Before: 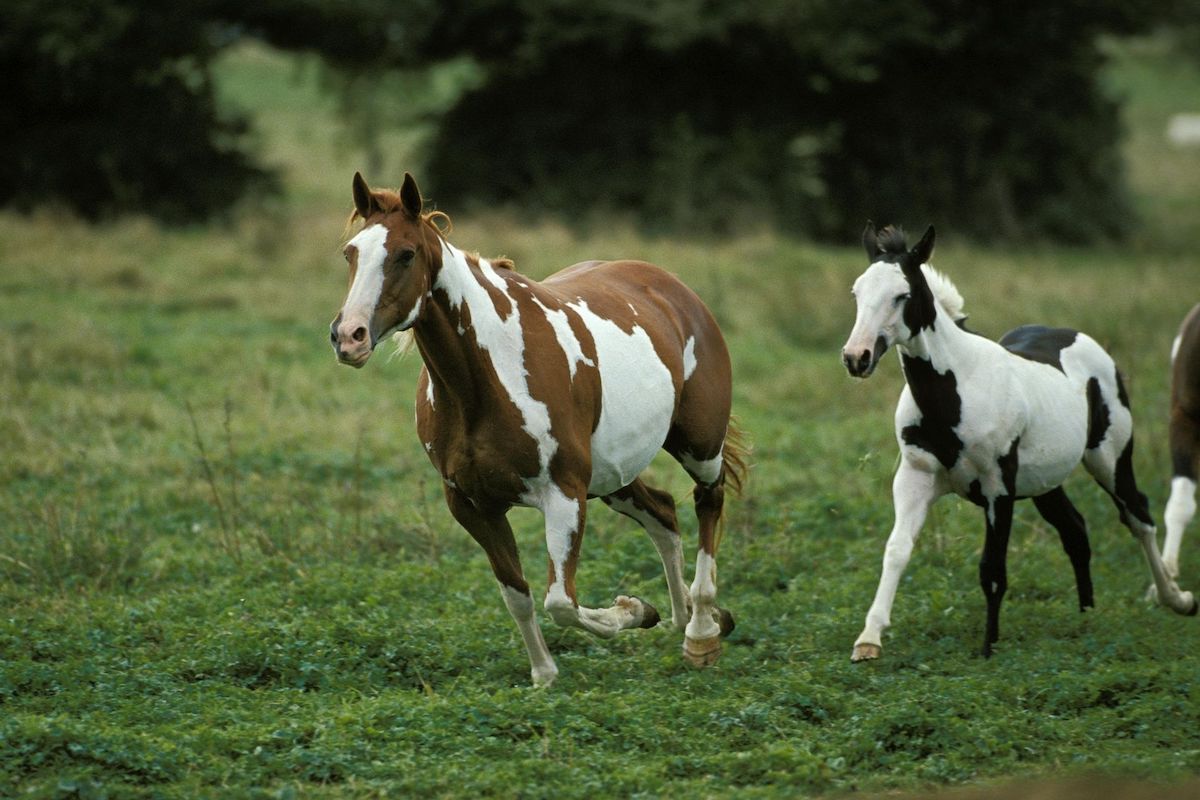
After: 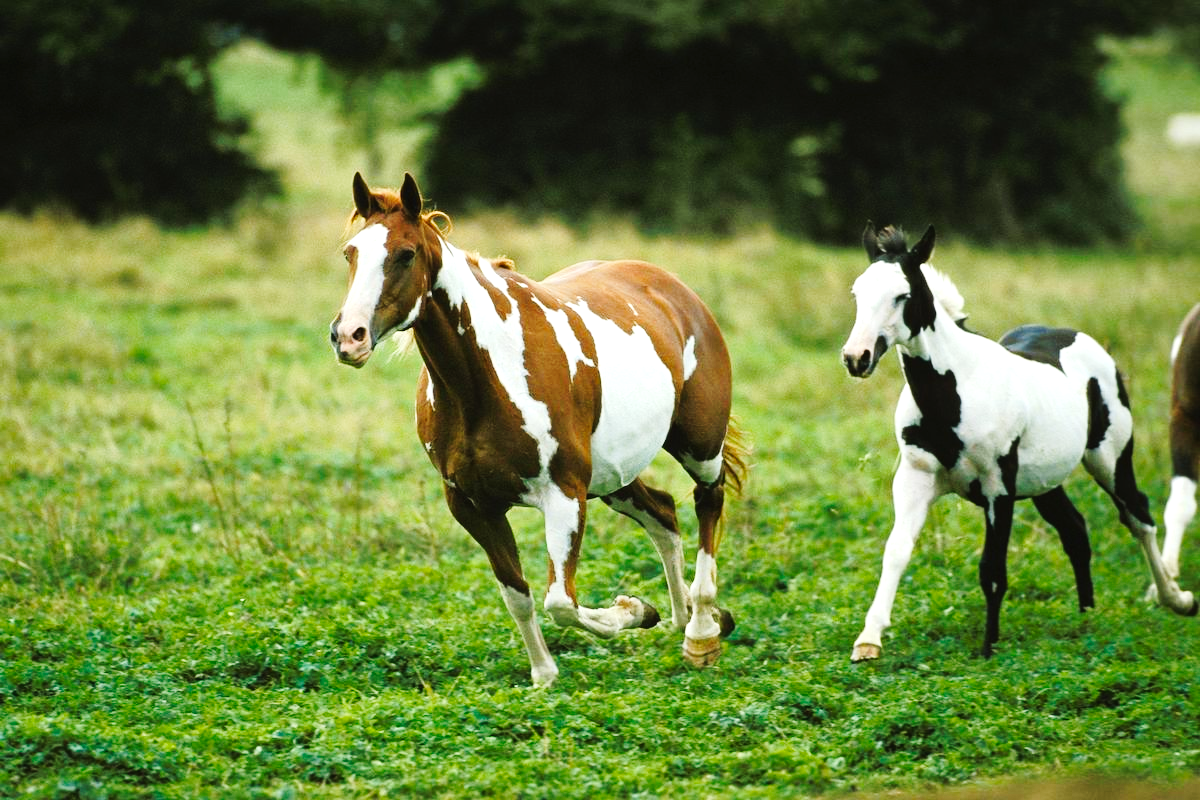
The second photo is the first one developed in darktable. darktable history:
tone curve: curves: ch0 [(0, 0.023) (0.103, 0.087) (0.295, 0.297) (0.445, 0.531) (0.553, 0.665) (0.735, 0.843) (0.994, 1)]; ch1 [(0, 0) (0.427, 0.346) (0.456, 0.426) (0.484, 0.494) (0.509, 0.505) (0.535, 0.56) (0.581, 0.632) (0.646, 0.715) (1, 1)]; ch2 [(0, 0) (0.369, 0.388) (0.449, 0.431) (0.501, 0.495) (0.533, 0.518) (0.572, 0.612) (0.677, 0.752) (1, 1)], preserve colors none
contrast brightness saturation: contrast 0.08, saturation 0.204
exposure: black level correction 0, exposure 0.703 EV, compensate highlight preservation false
